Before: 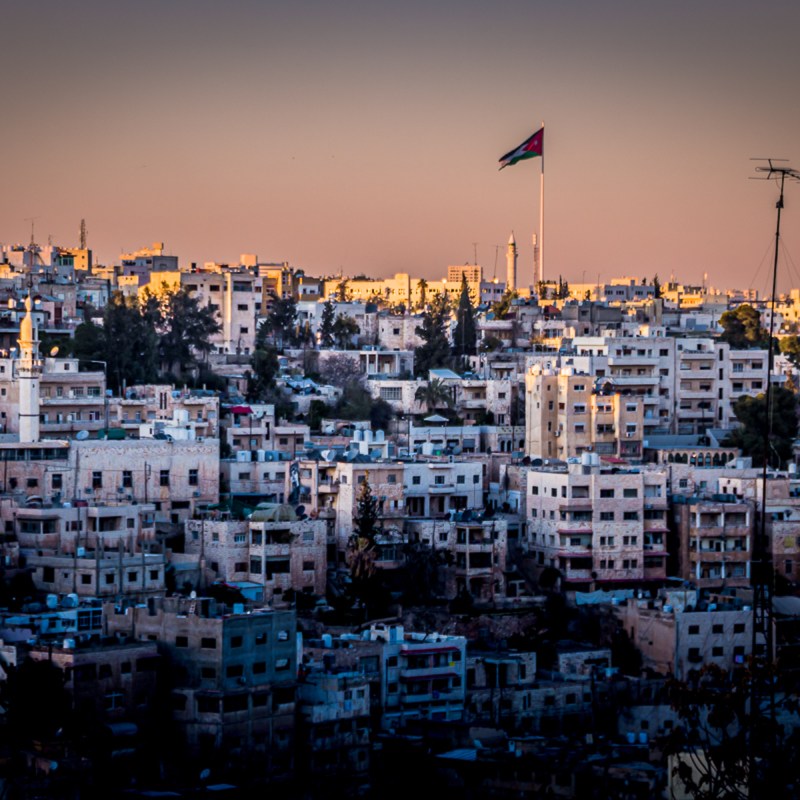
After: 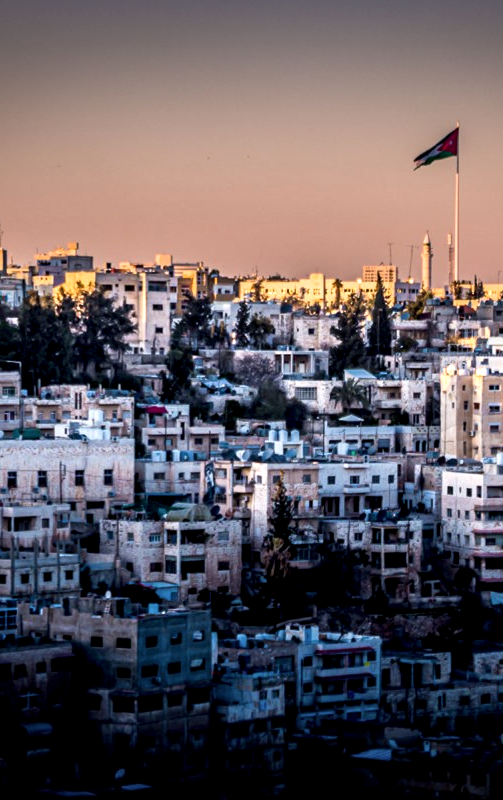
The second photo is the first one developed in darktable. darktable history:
local contrast: highlights 162%, shadows 119%, detail 140%, midtone range 0.253
crop: left 10.736%, right 26.384%
